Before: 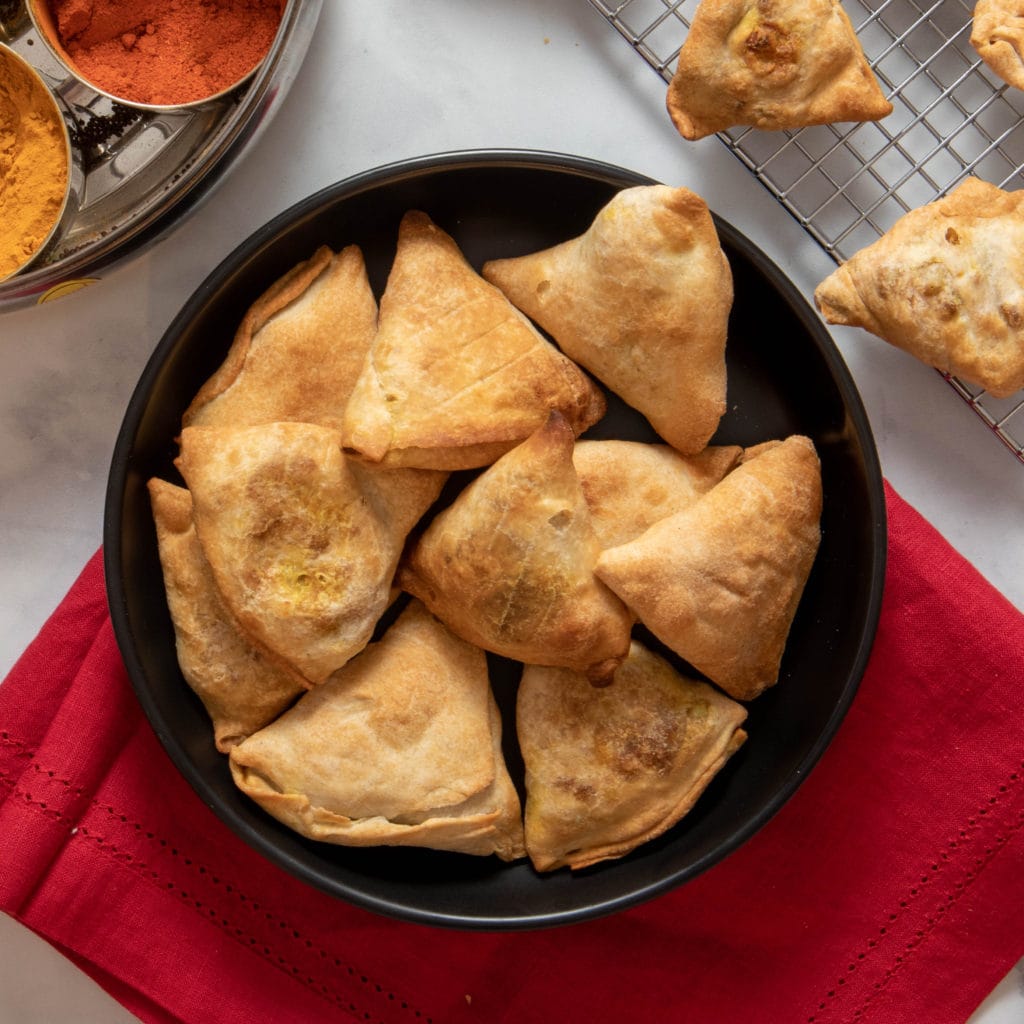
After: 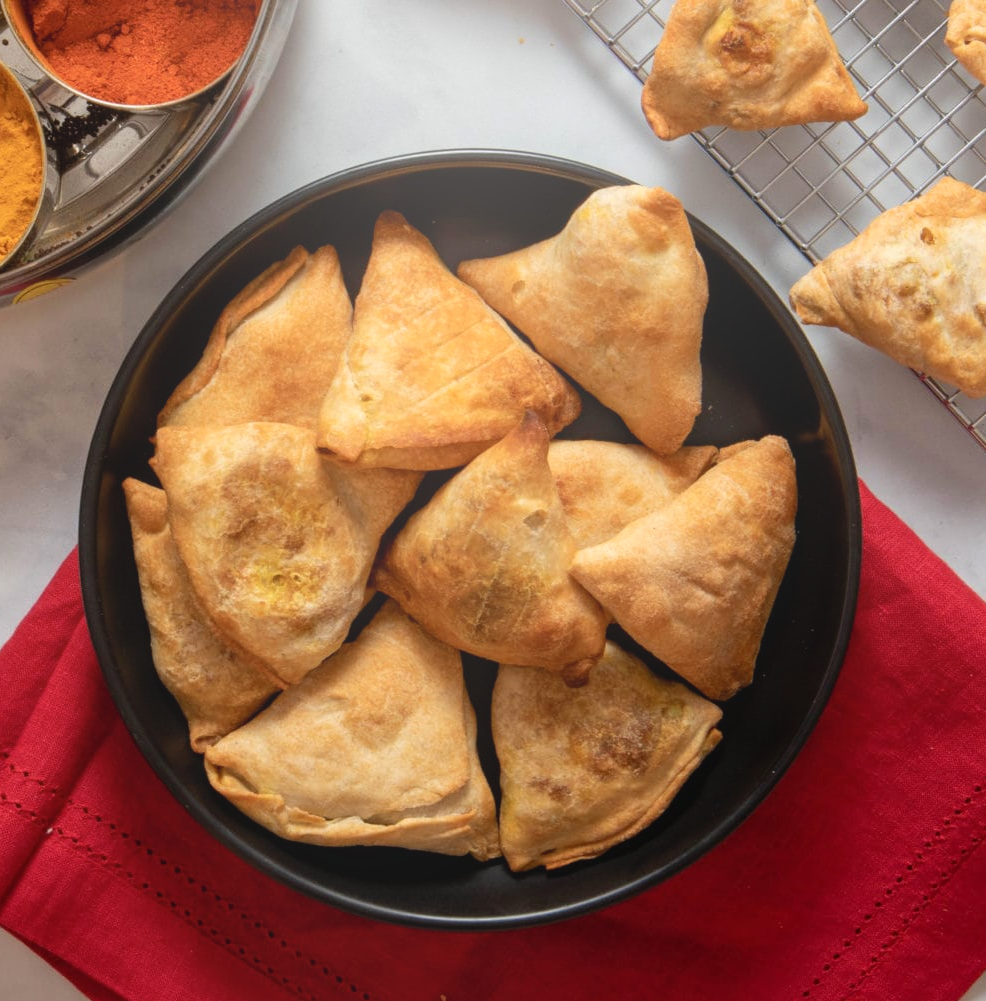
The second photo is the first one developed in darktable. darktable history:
crop and rotate: left 2.536%, right 1.107%, bottom 2.246%
bloom: size 40%
